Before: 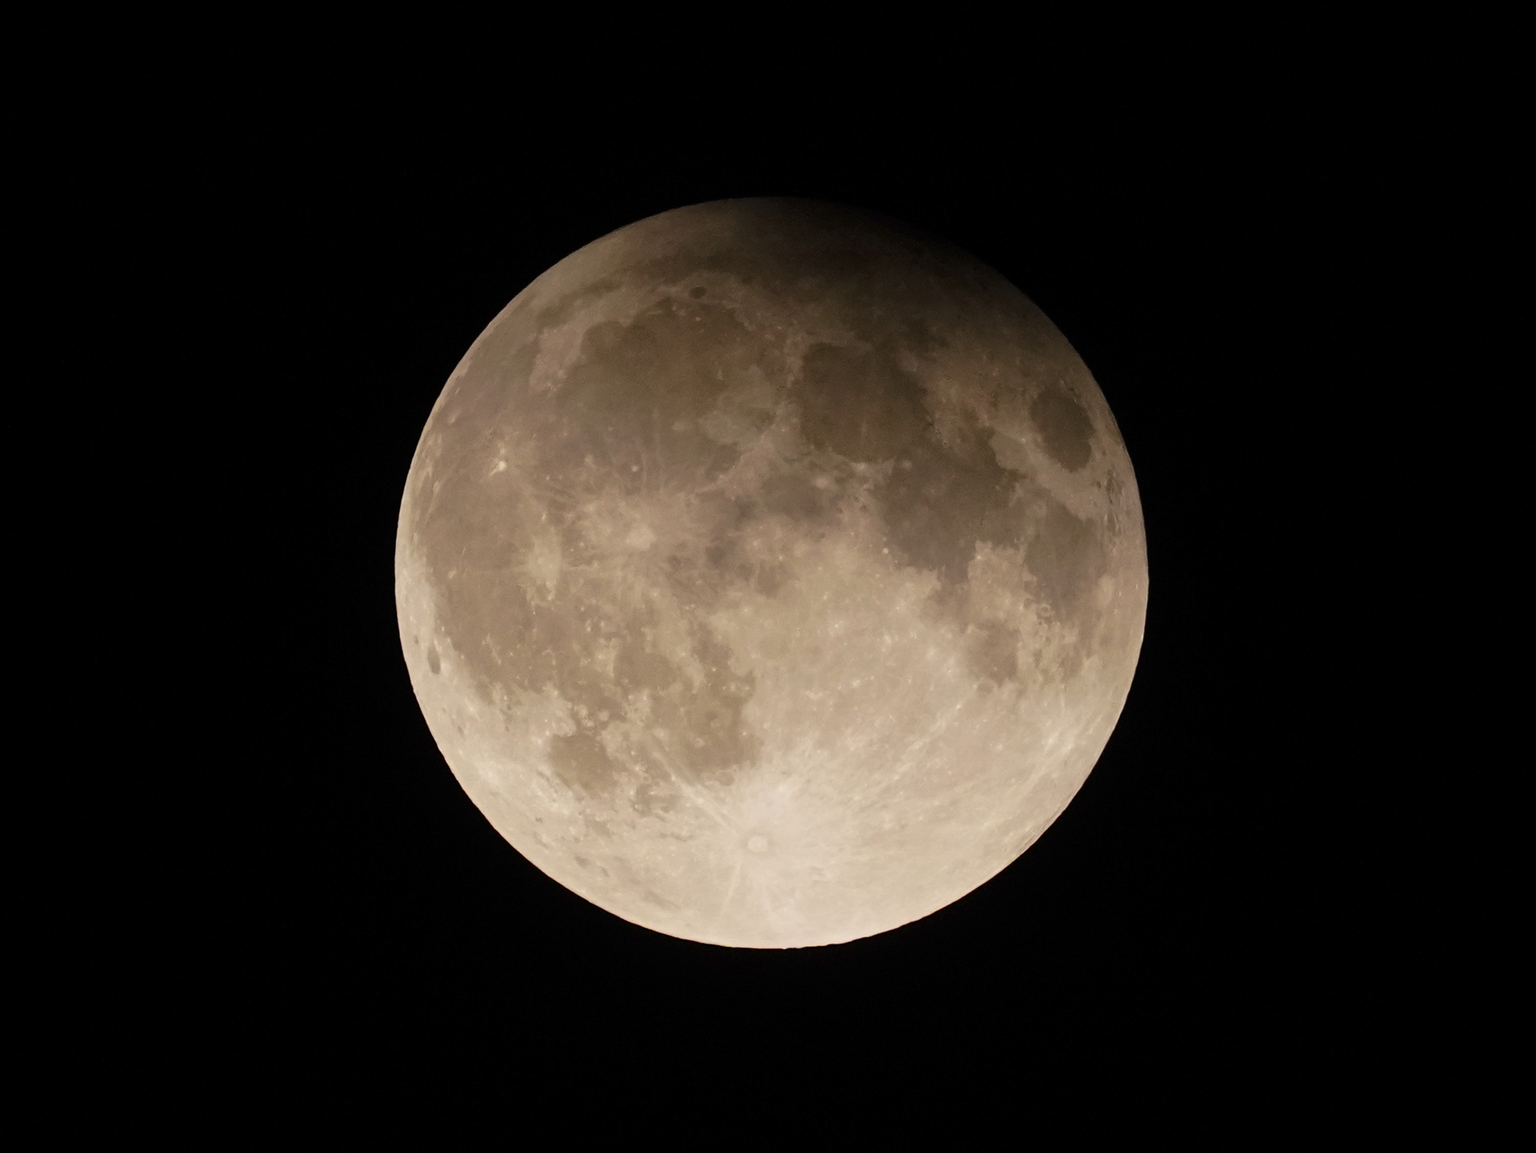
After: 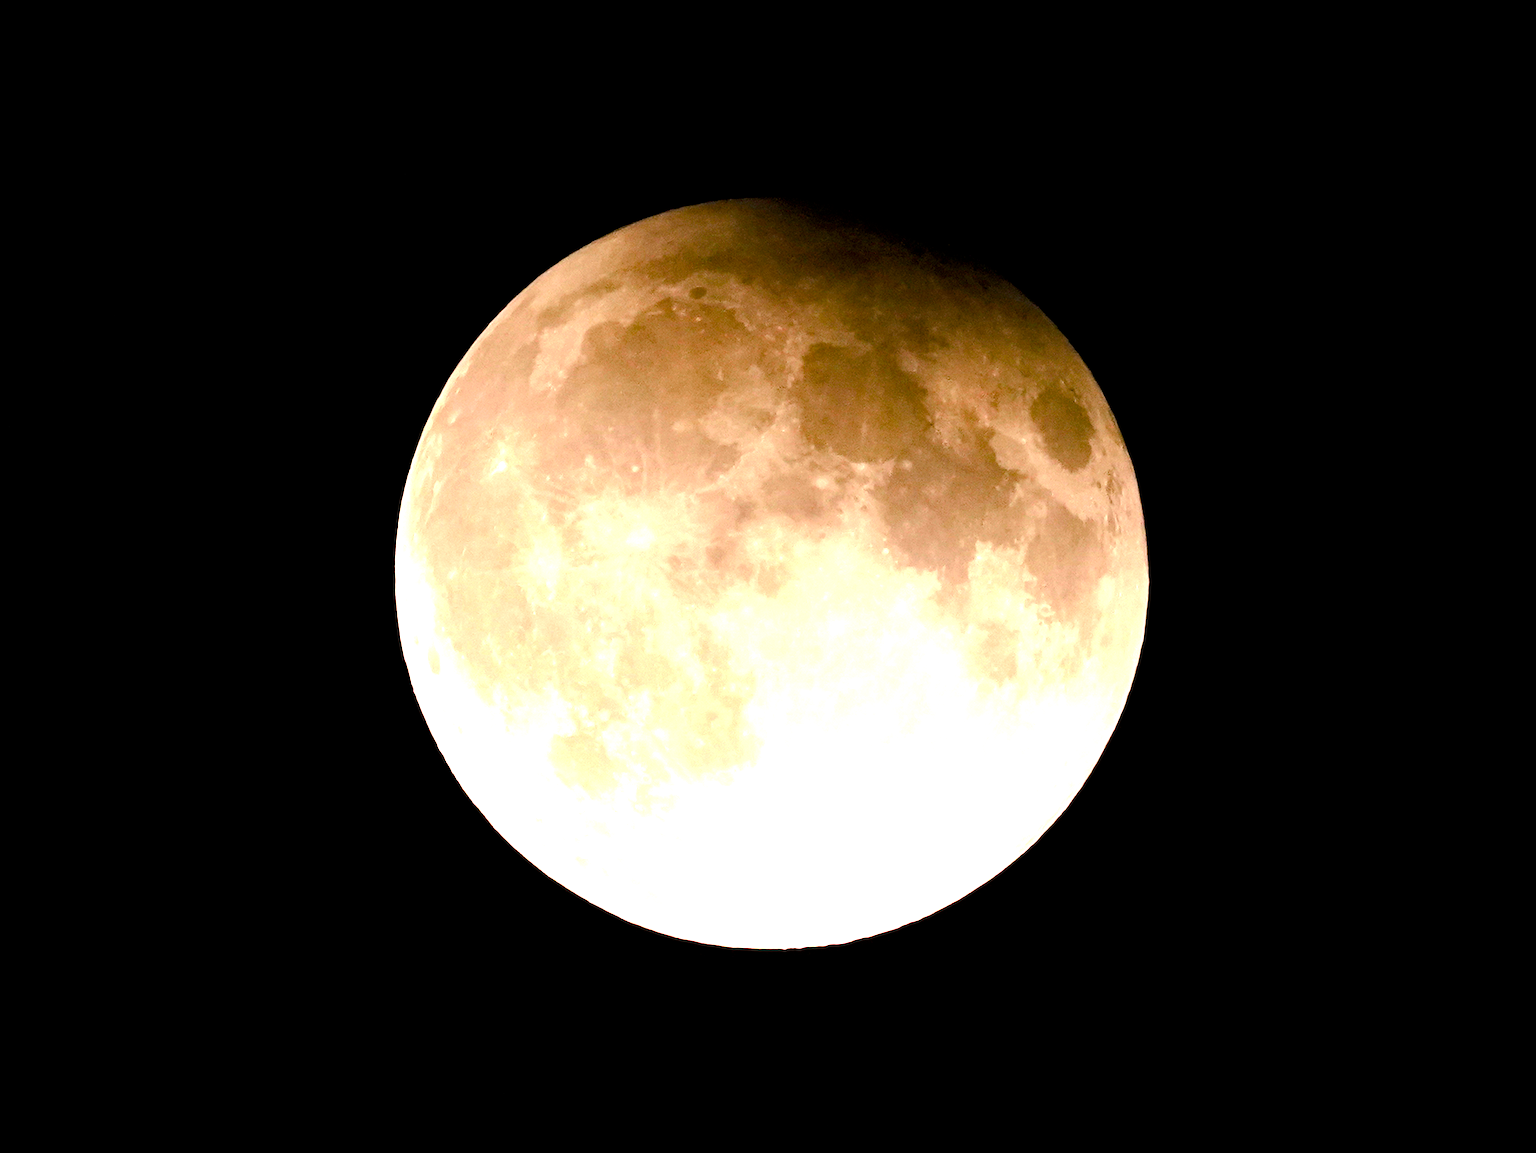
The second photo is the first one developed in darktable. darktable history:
color balance rgb: shadows lift › luminance -7.746%, shadows lift › chroma 2.279%, shadows lift › hue 198.61°, linear chroma grading › global chroma 33.604%, perceptual saturation grading › global saturation 0.354%, perceptual saturation grading › highlights -31.994%, perceptual saturation grading › mid-tones 5.883%, perceptual saturation grading › shadows 18.546%, global vibrance 39.852%
exposure: black level correction 0.001, exposure 1.852 EV, compensate highlight preservation false
